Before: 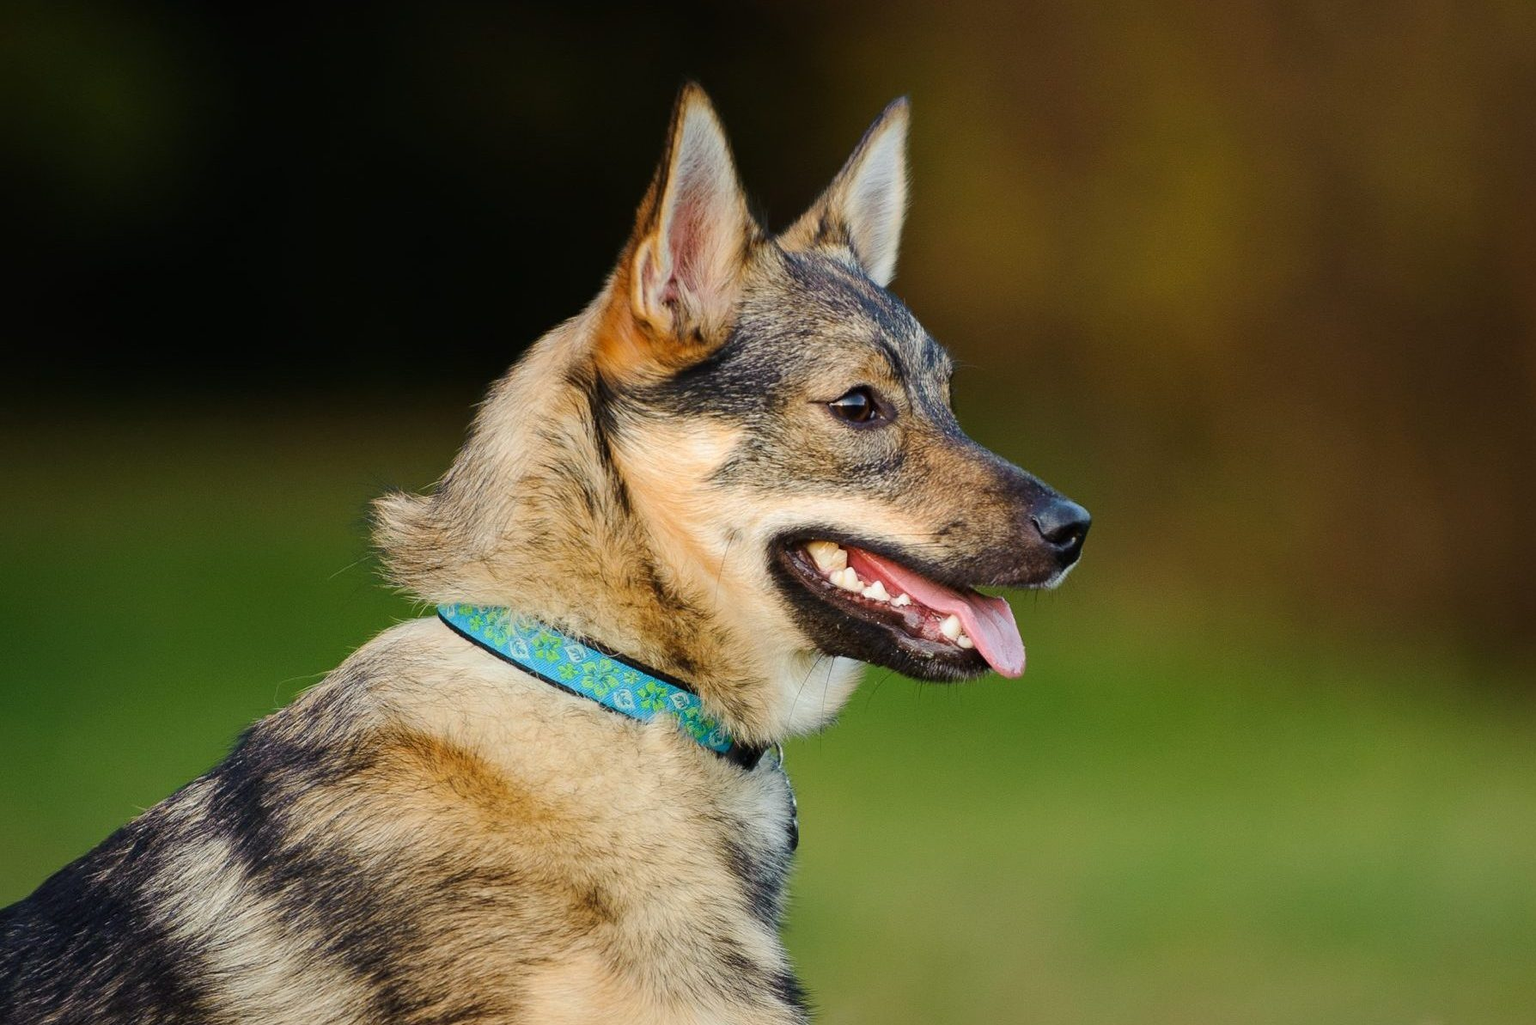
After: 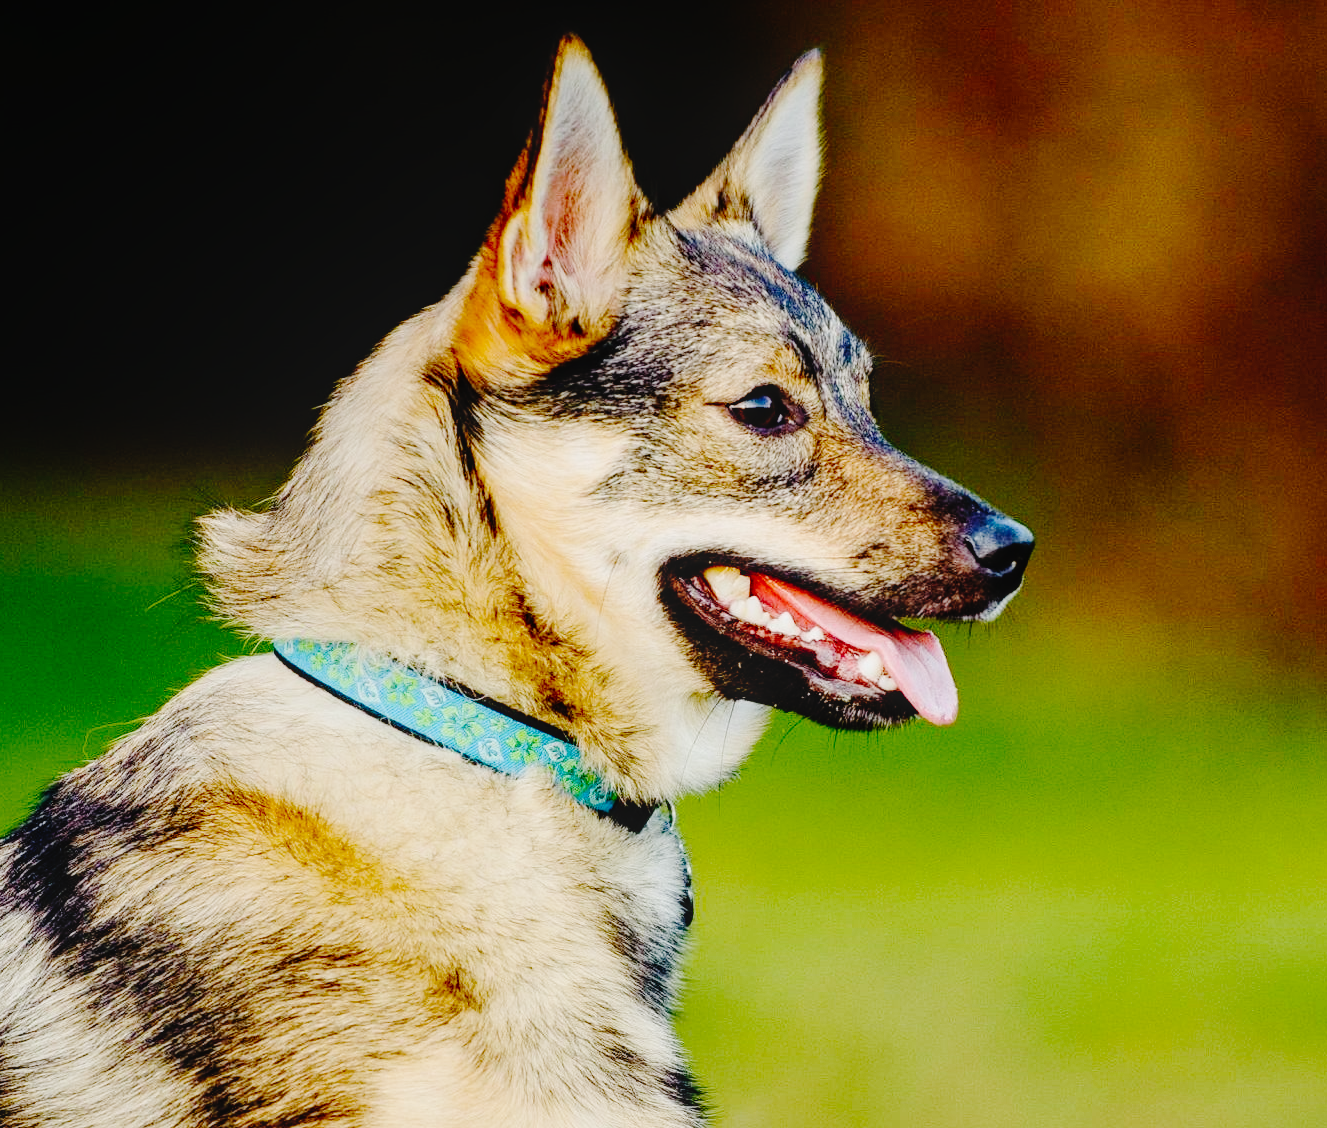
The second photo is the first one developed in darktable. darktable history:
crop and rotate: left 13.209%, top 5.388%, right 12.539%
base curve: curves: ch0 [(0, 0) (0.036, 0.01) (0.123, 0.254) (0.258, 0.504) (0.507, 0.748) (1, 1)], preserve colors none
local contrast: detail 109%
